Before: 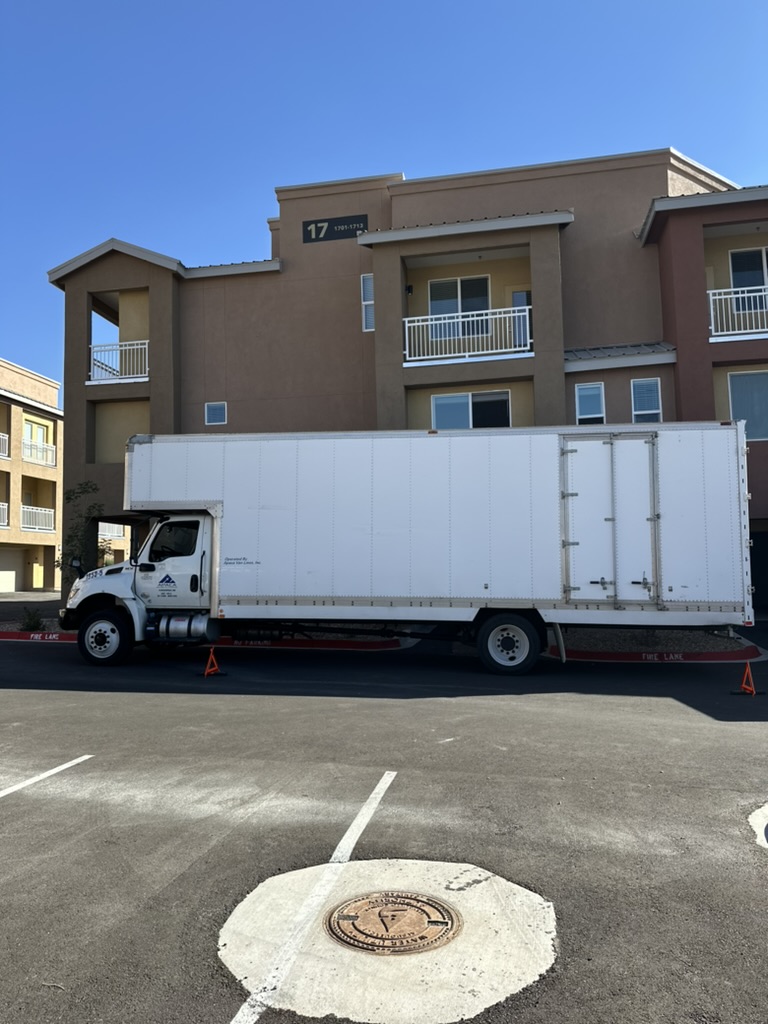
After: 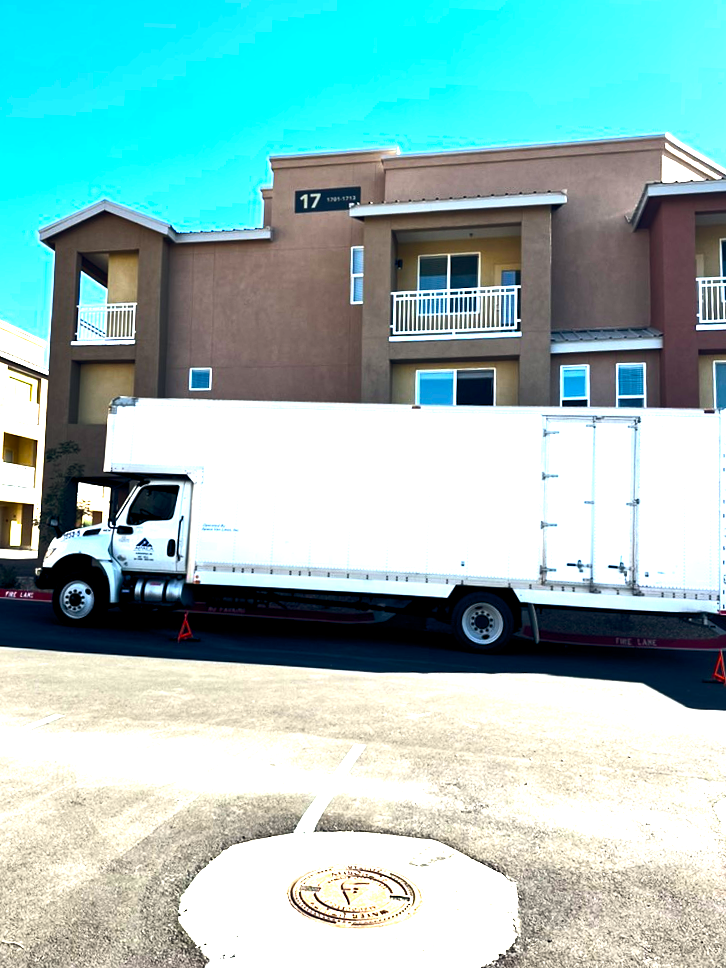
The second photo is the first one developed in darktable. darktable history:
exposure: black level correction 0.002, compensate exposure bias true, compensate highlight preservation false
crop and rotate: angle -2.52°
color balance rgb: global offset › chroma 0.062%, global offset › hue 253.19°, perceptual saturation grading › global saturation 27.612%, perceptual saturation grading › highlights -24.976%, perceptual saturation grading › shadows 24.402%, perceptual brilliance grading › global brilliance 29.175%, perceptual brilliance grading › highlights 50.735%, perceptual brilliance grading › mid-tones 50.425%, perceptual brilliance grading › shadows -22.084%, global vibrance 12.866%
contrast brightness saturation: contrast 0.136
